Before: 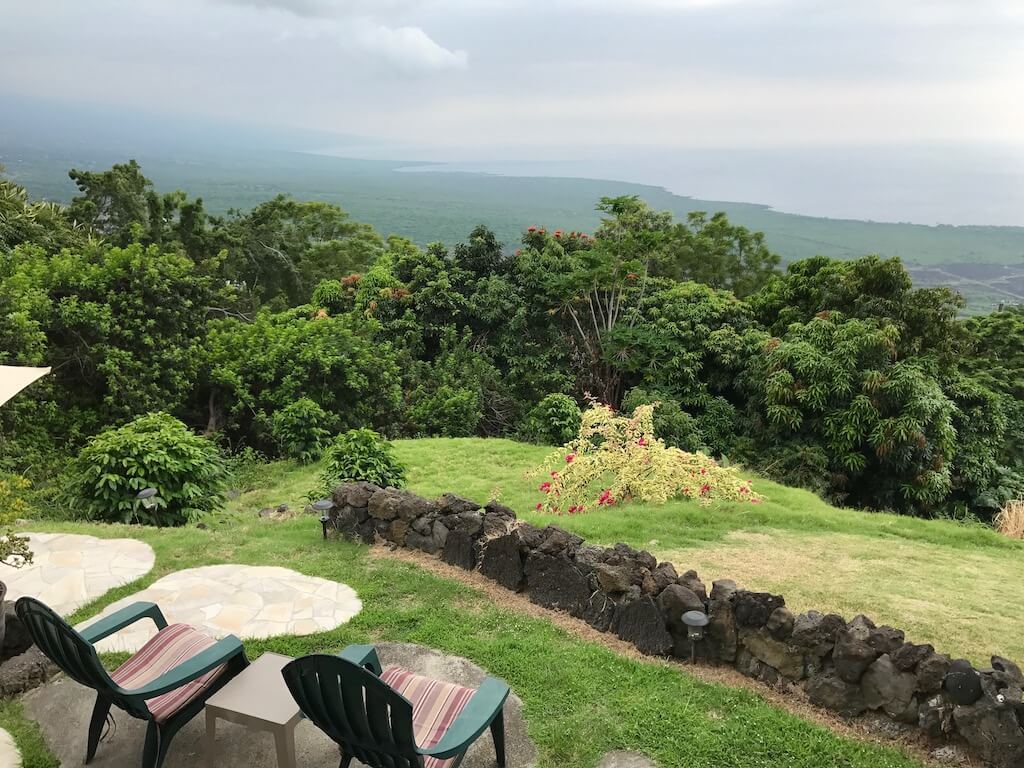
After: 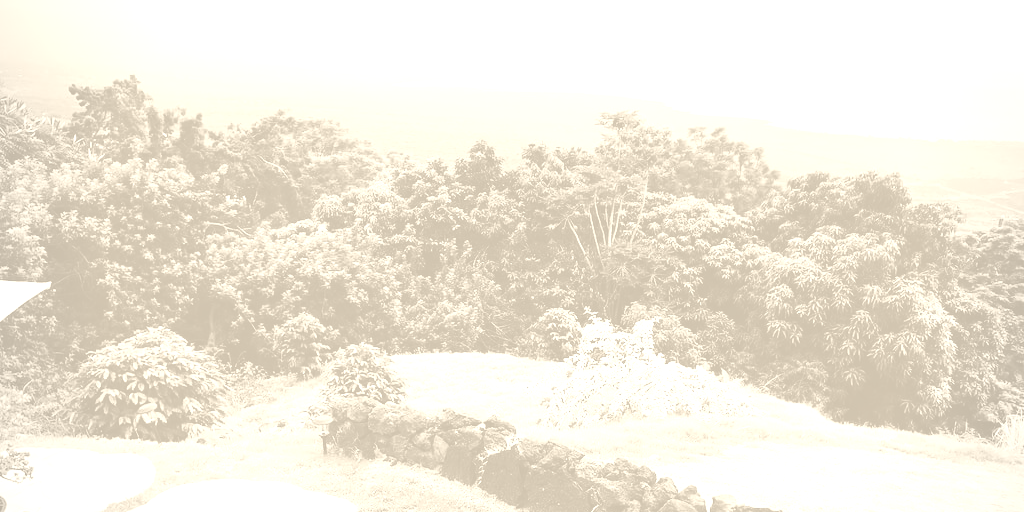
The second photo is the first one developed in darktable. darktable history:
vignetting: fall-off radius 81.94%
colorize: hue 36°, saturation 71%, lightness 80.79%
exposure: exposure -0.21 EV, compensate highlight preservation false
color zones: curves: ch1 [(0, 0.679) (0.143, 0.647) (0.286, 0.261) (0.378, -0.011) (0.571, 0.396) (0.714, 0.399) (0.857, 0.406) (1, 0.679)]
color correction: saturation 0.5
base curve: curves: ch0 [(0, 0.024) (0.055, 0.065) (0.121, 0.166) (0.236, 0.319) (0.693, 0.726) (1, 1)], preserve colors none
crop: top 11.166%, bottom 22.168%
contrast brightness saturation: contrast 0.03, brightness 0.06, saturation 0.13
